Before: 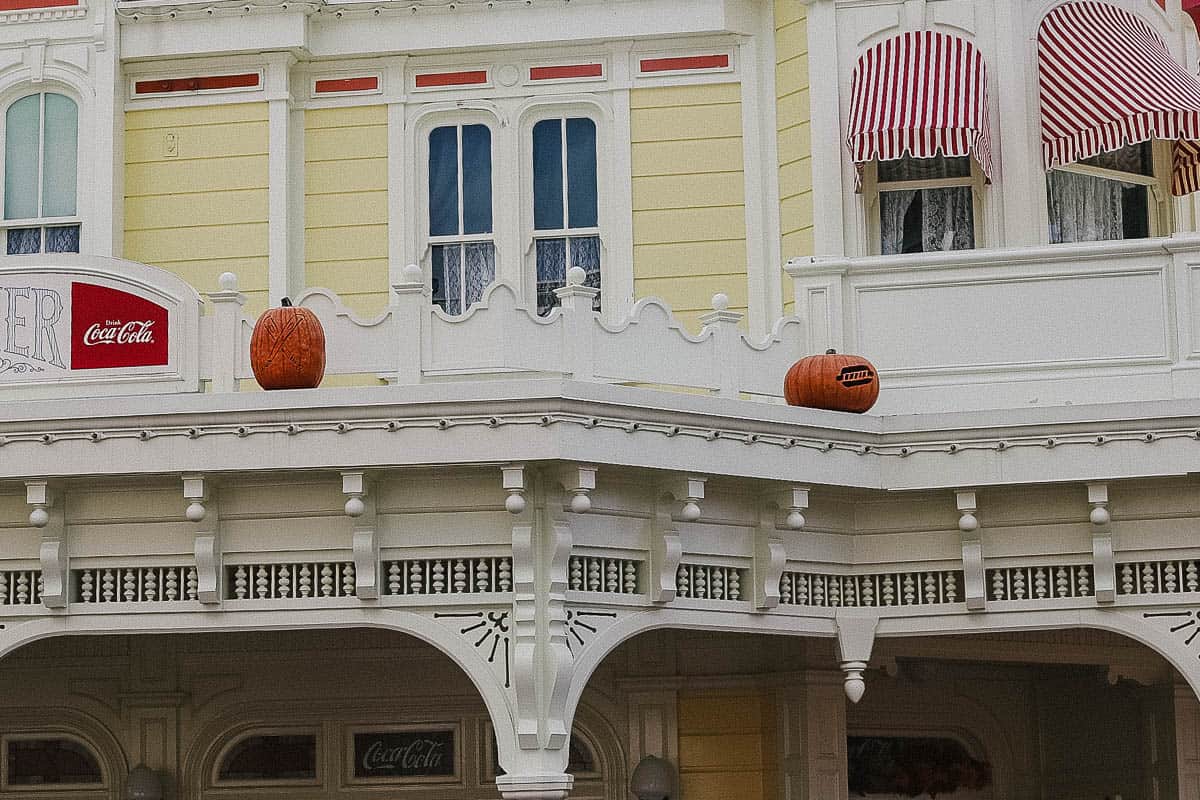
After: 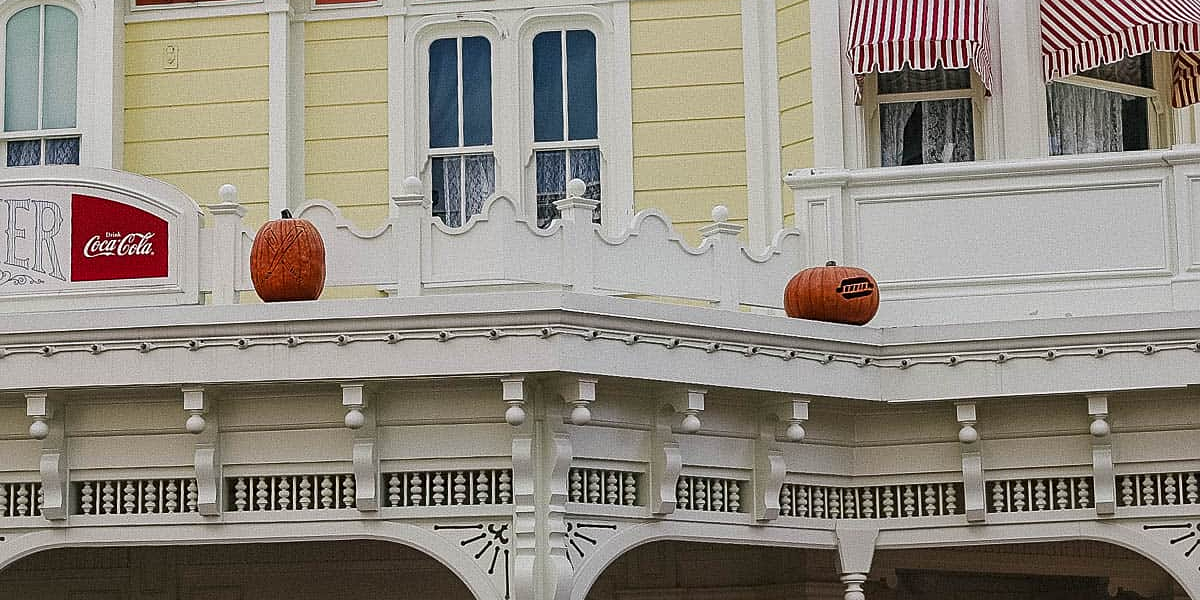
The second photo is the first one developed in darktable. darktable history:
local contrast: mode bilateral grid, contrast 20, coarseness 50, detail 120%, midtone range 0.2
sharpen: amount 0.2
crop: top 11.028%, bottom 13.925%
